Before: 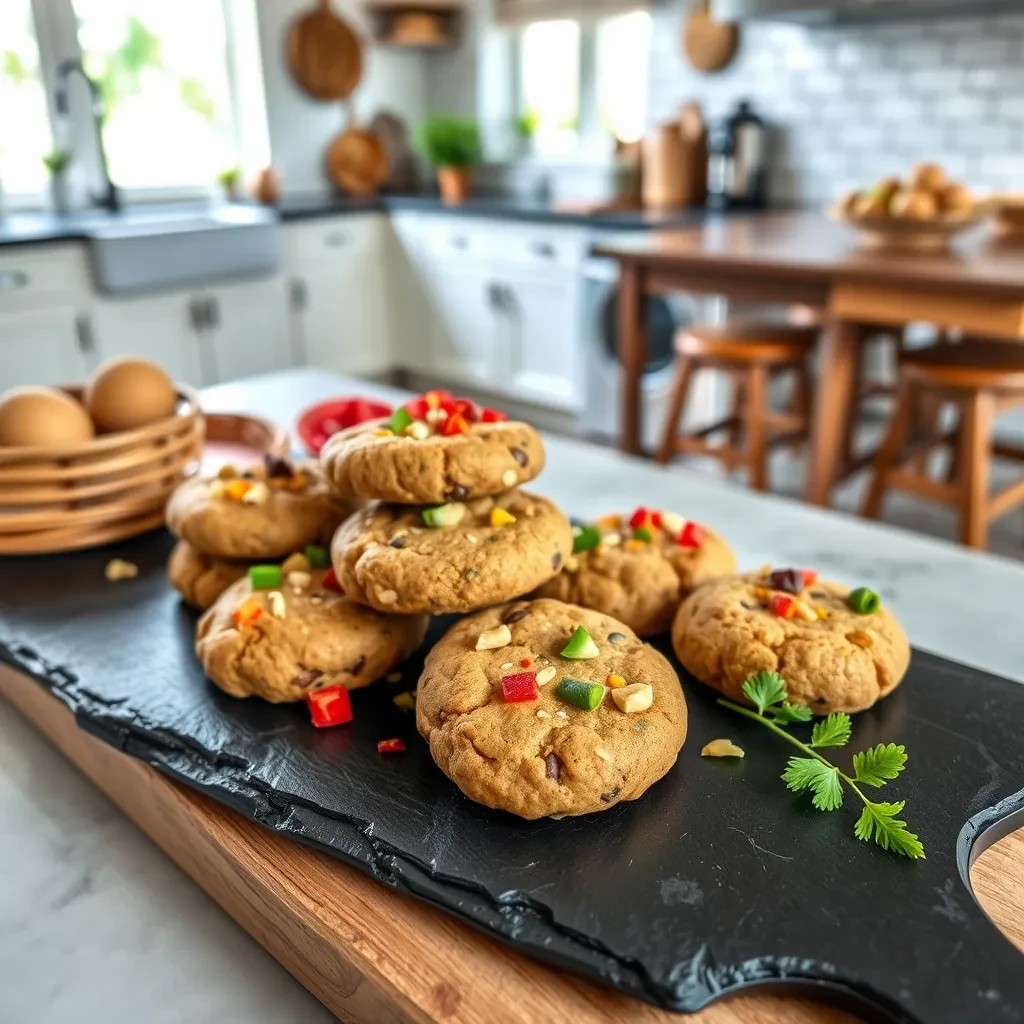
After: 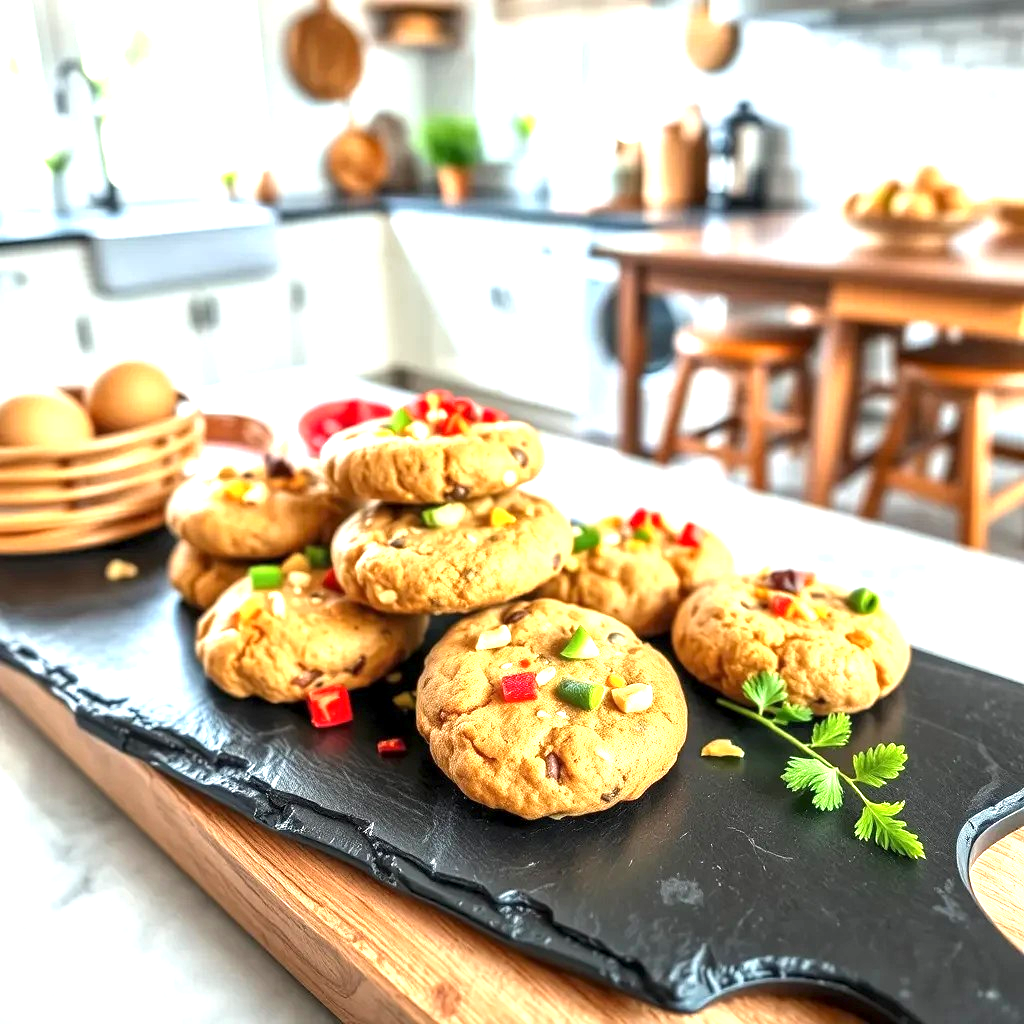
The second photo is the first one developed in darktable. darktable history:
exposure: black level correction 0, exposure 1.336 EV, compensate highlight preservation false
local contrast: highlights 101%, shadows 101%, detail 119%, midtone range 0.2
